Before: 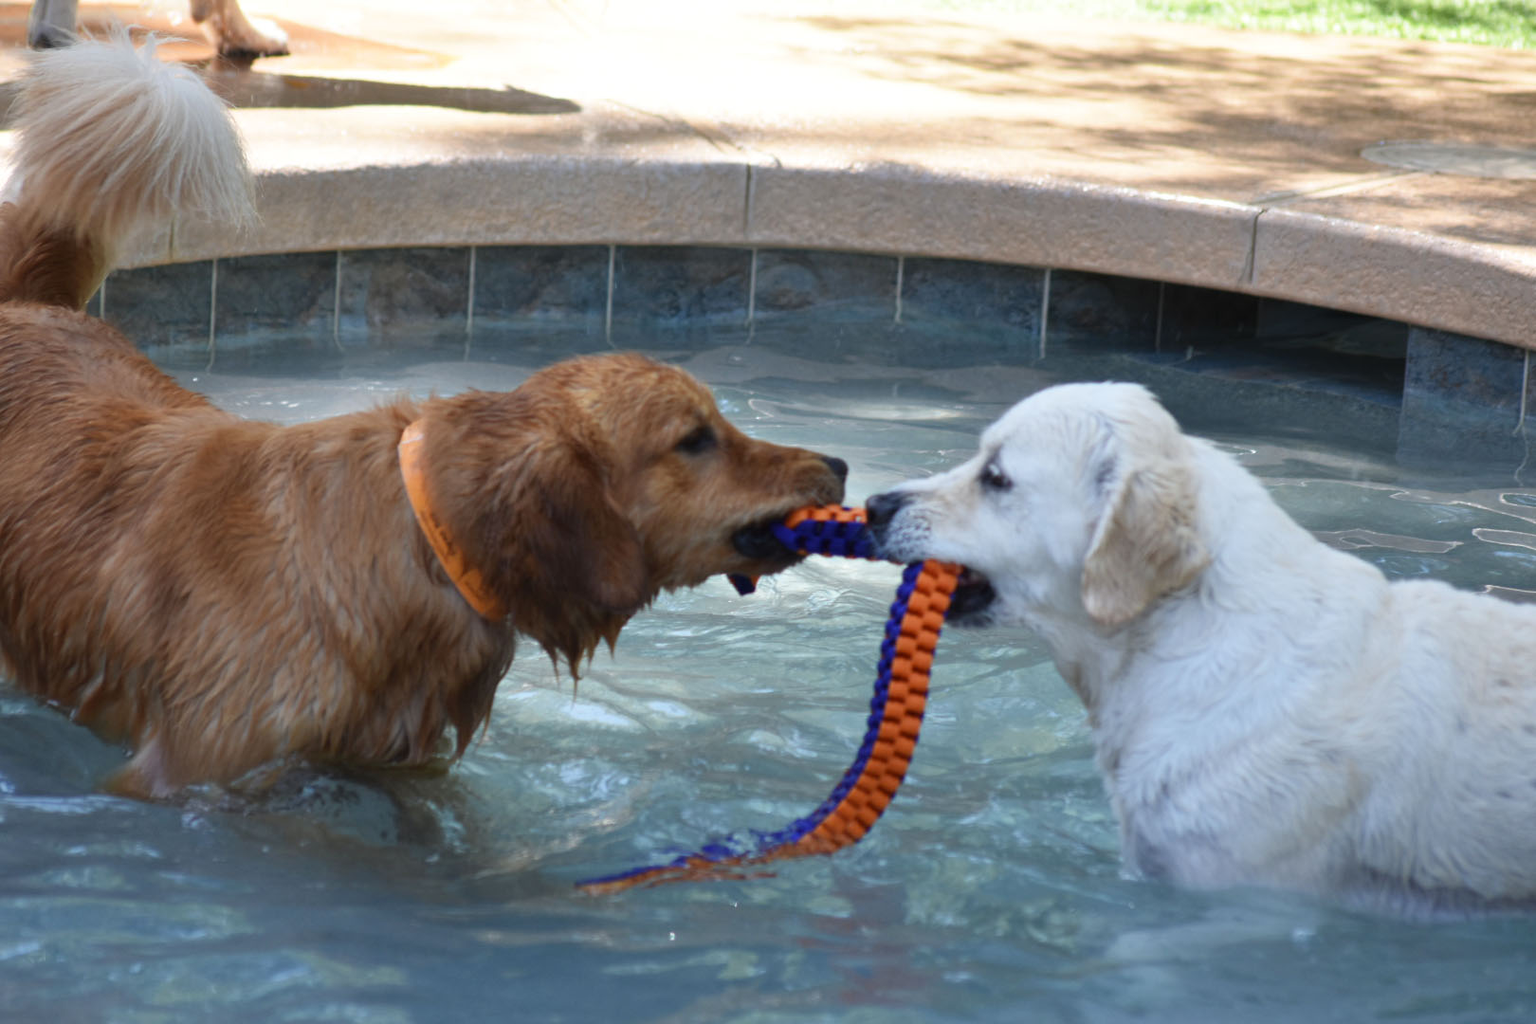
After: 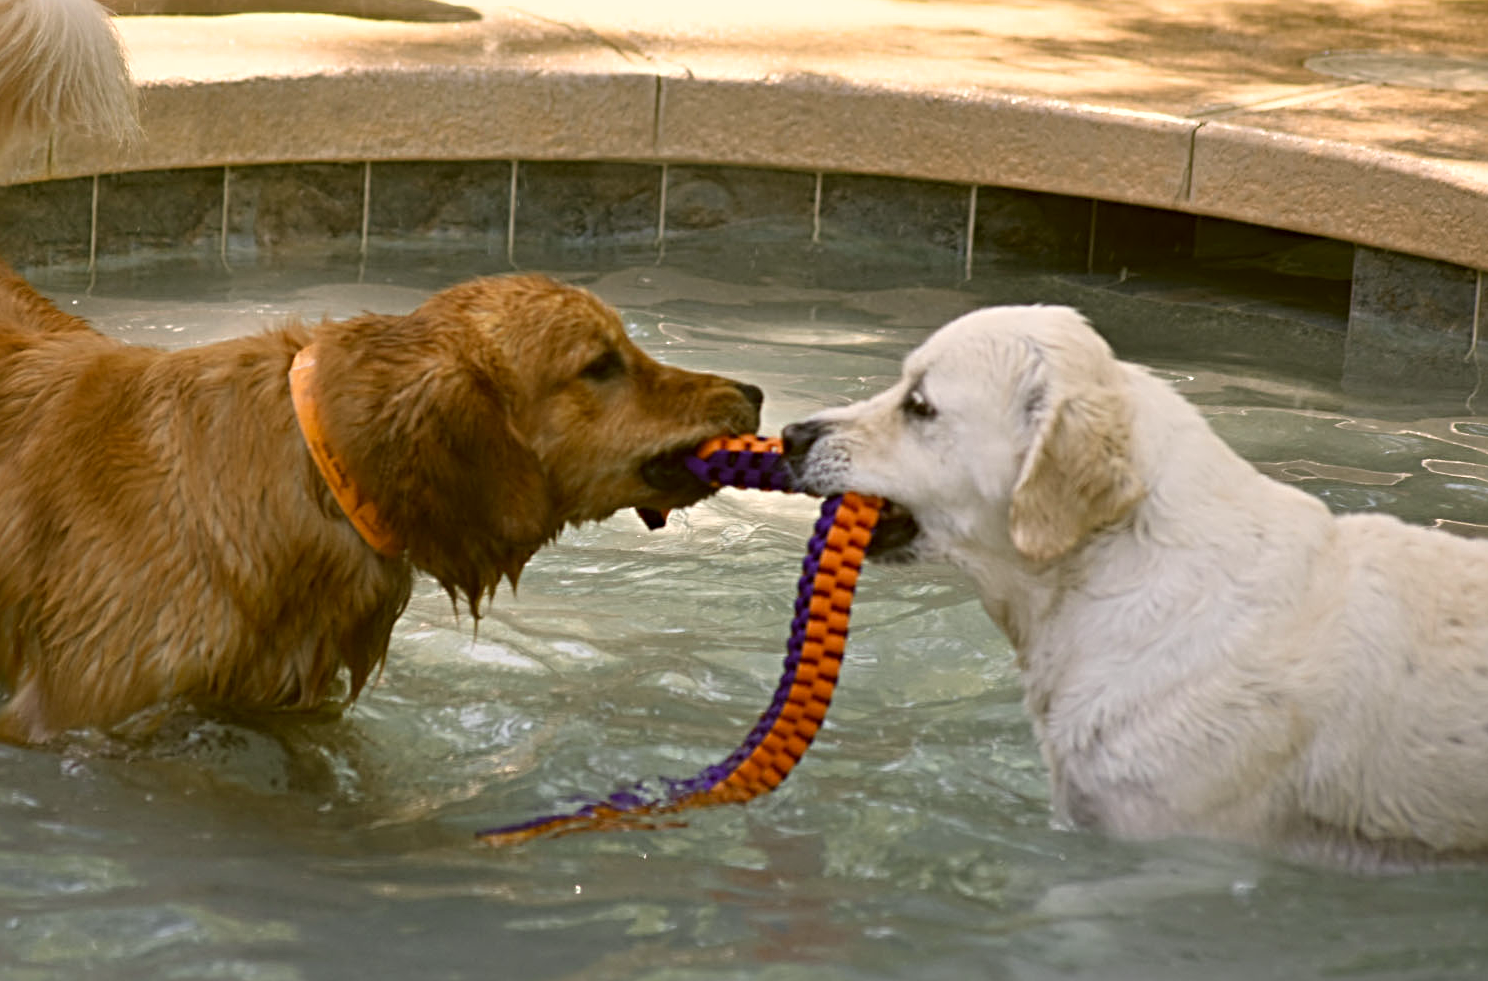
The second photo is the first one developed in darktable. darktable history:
crop and rotate: left 8.142%, top 9.125%
sharpen: radius 4.917
color correction: highlights a* 8.4, highlights b* 15.41, shadows a* -0.537, shadows b* 26.67
